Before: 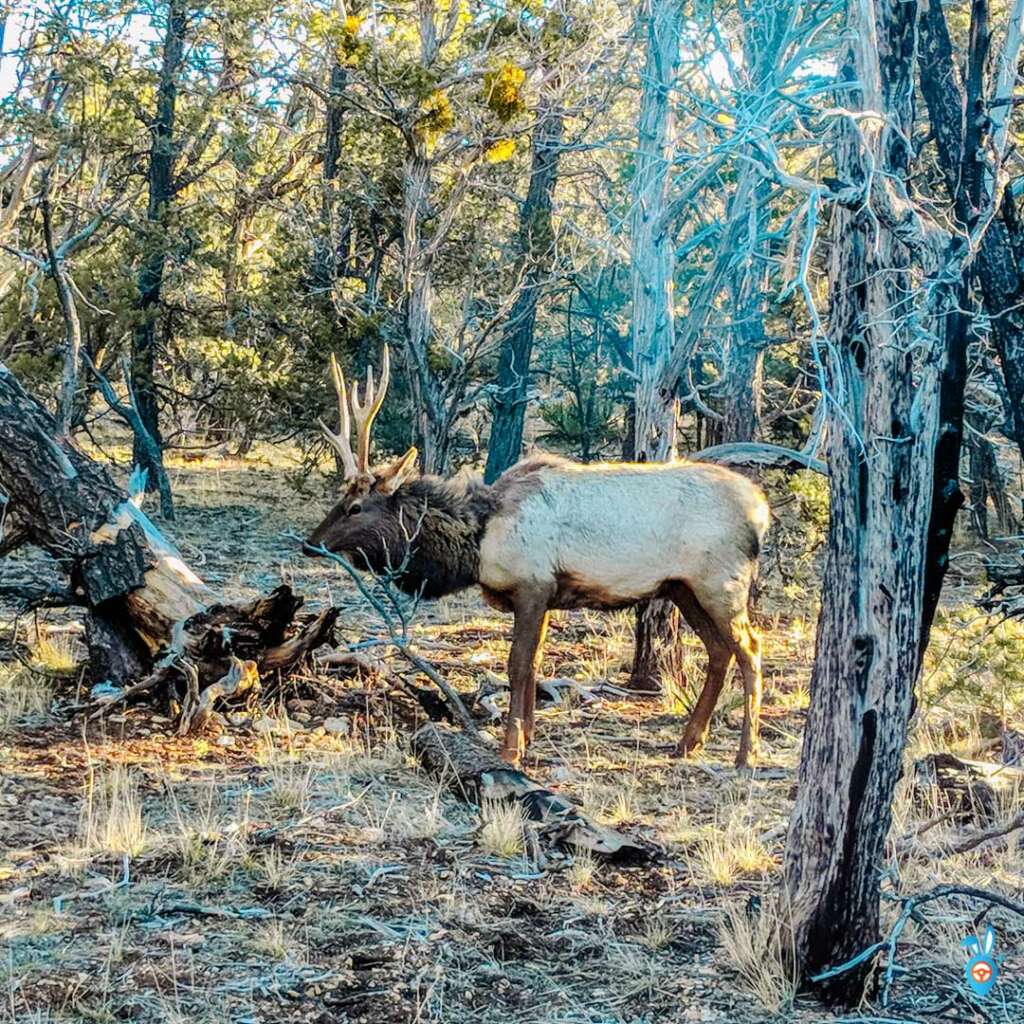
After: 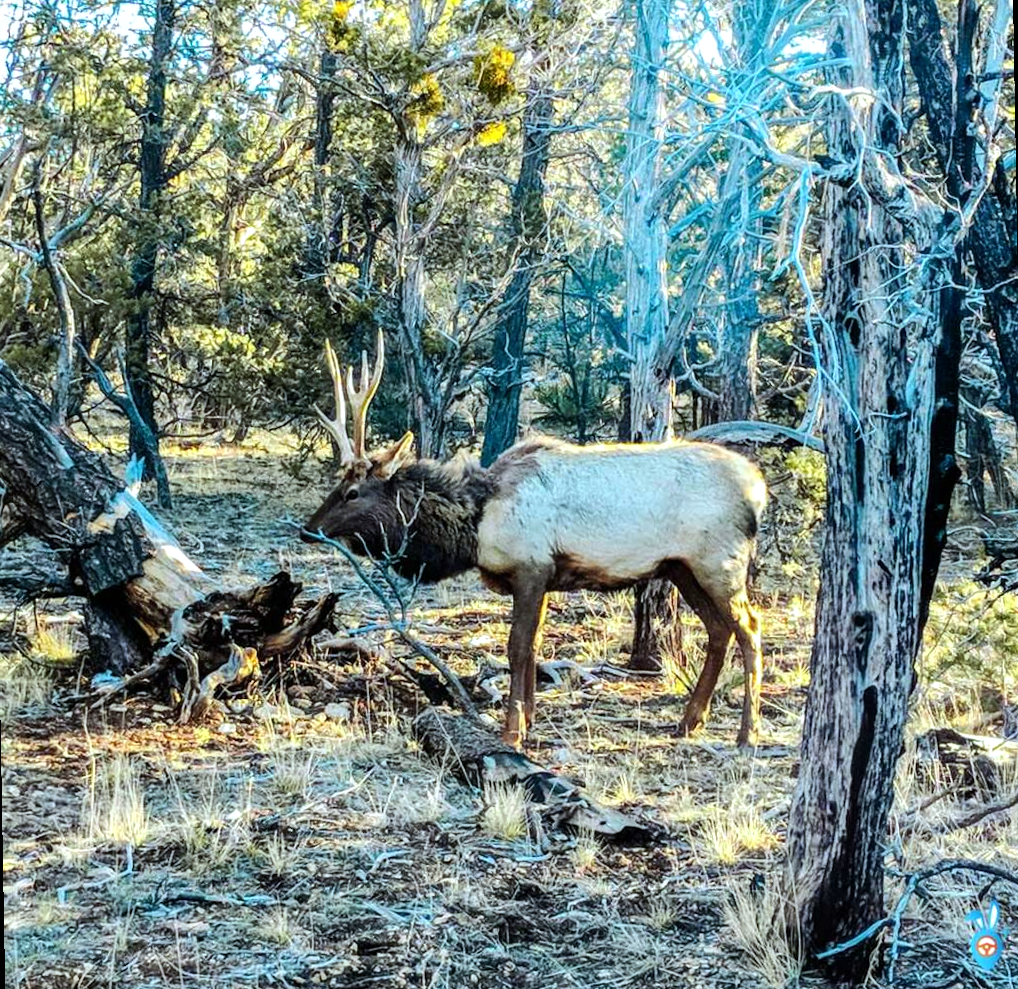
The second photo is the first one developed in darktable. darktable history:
rotate and perspective: rotation -1°, crop left 0.011, crop right 0.989, crop top 0.025, crop bottom 0.975
tone equalizer: -8 EV -0.417 EV, -7 EV -0.389 EV, -6 EV -0.333 EV, -5 EV -0.222 EV, -3 EV 0.222 EV, -2 EV 0.333 EV, -1 EV 0.389 EV, +0 EV 0.417 EV, edges refinement/feathering 500, mask exposure compensation -1.57 EV, preserve details no
white balance: red 0.925, blue 1.046
base curve: preserve colors none
